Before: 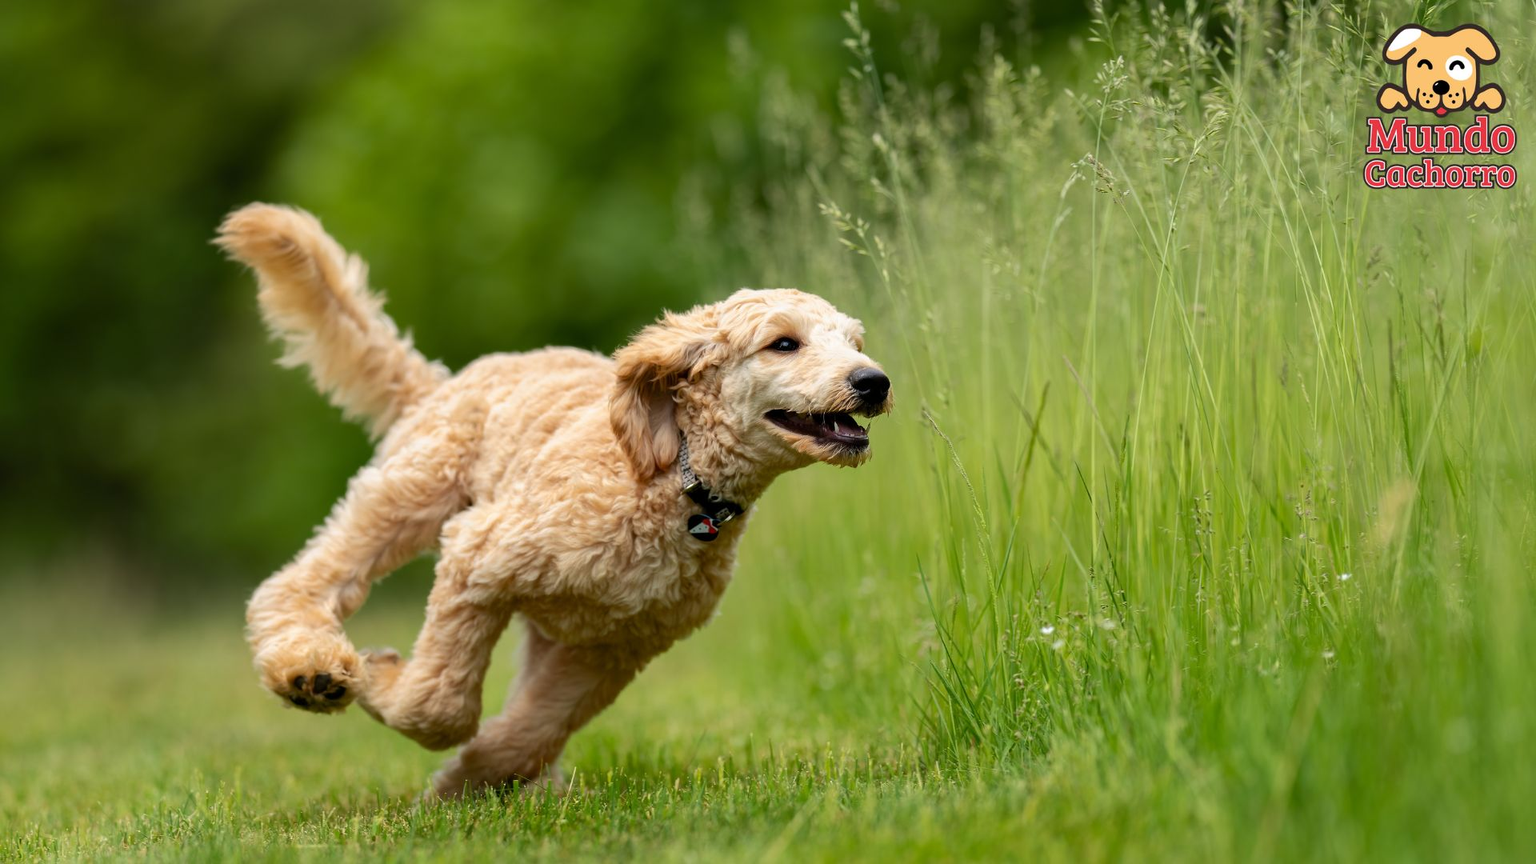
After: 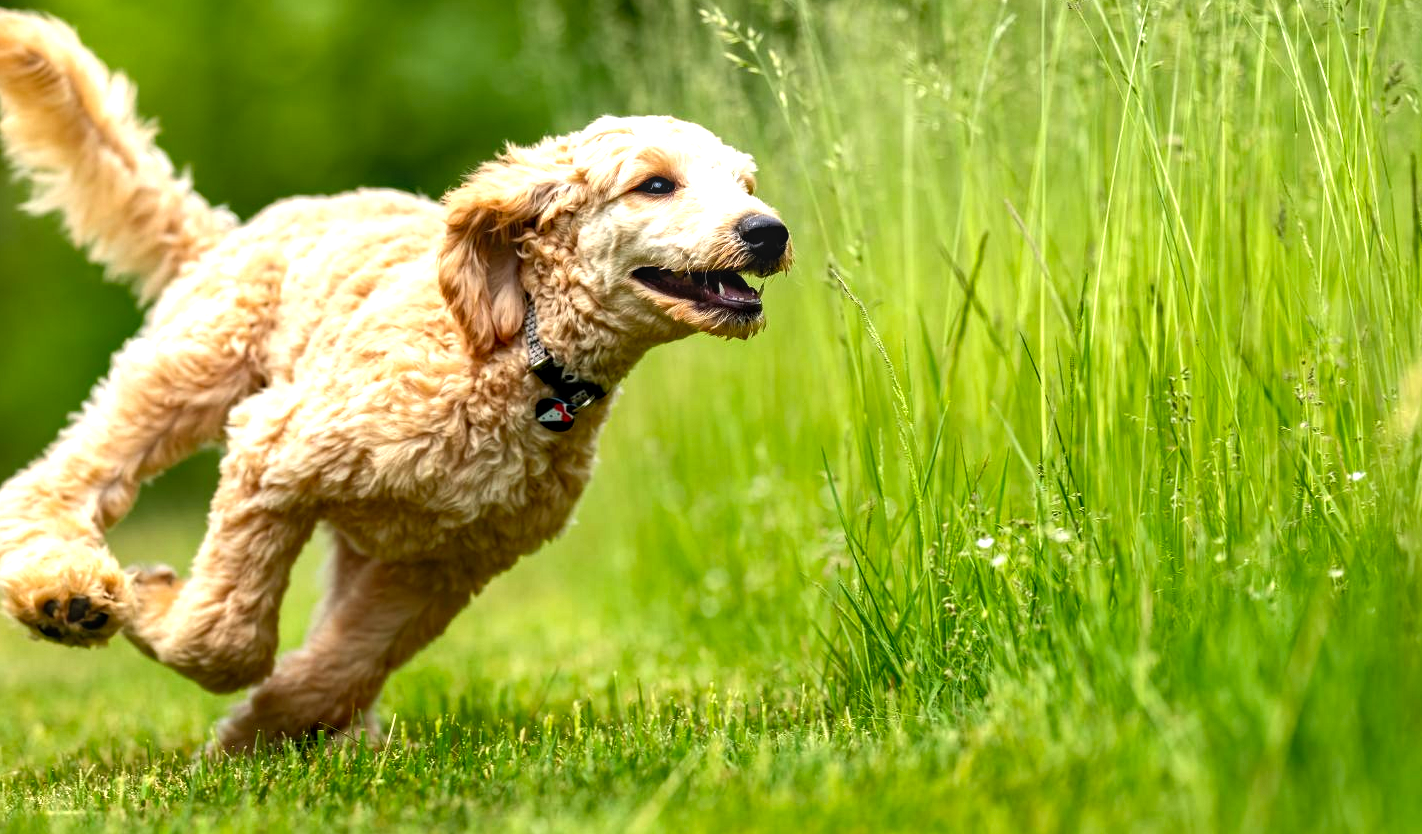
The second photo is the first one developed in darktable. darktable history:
crop: left 16.881%, top 22.71%, right 9.044%
local contrast: on, module defaults
haze removal: compatibility mode true, adaptive false
shadows and highlights: radius 267.11, soften with gaussian
levels: levels [0, 0.394, 0.787]
